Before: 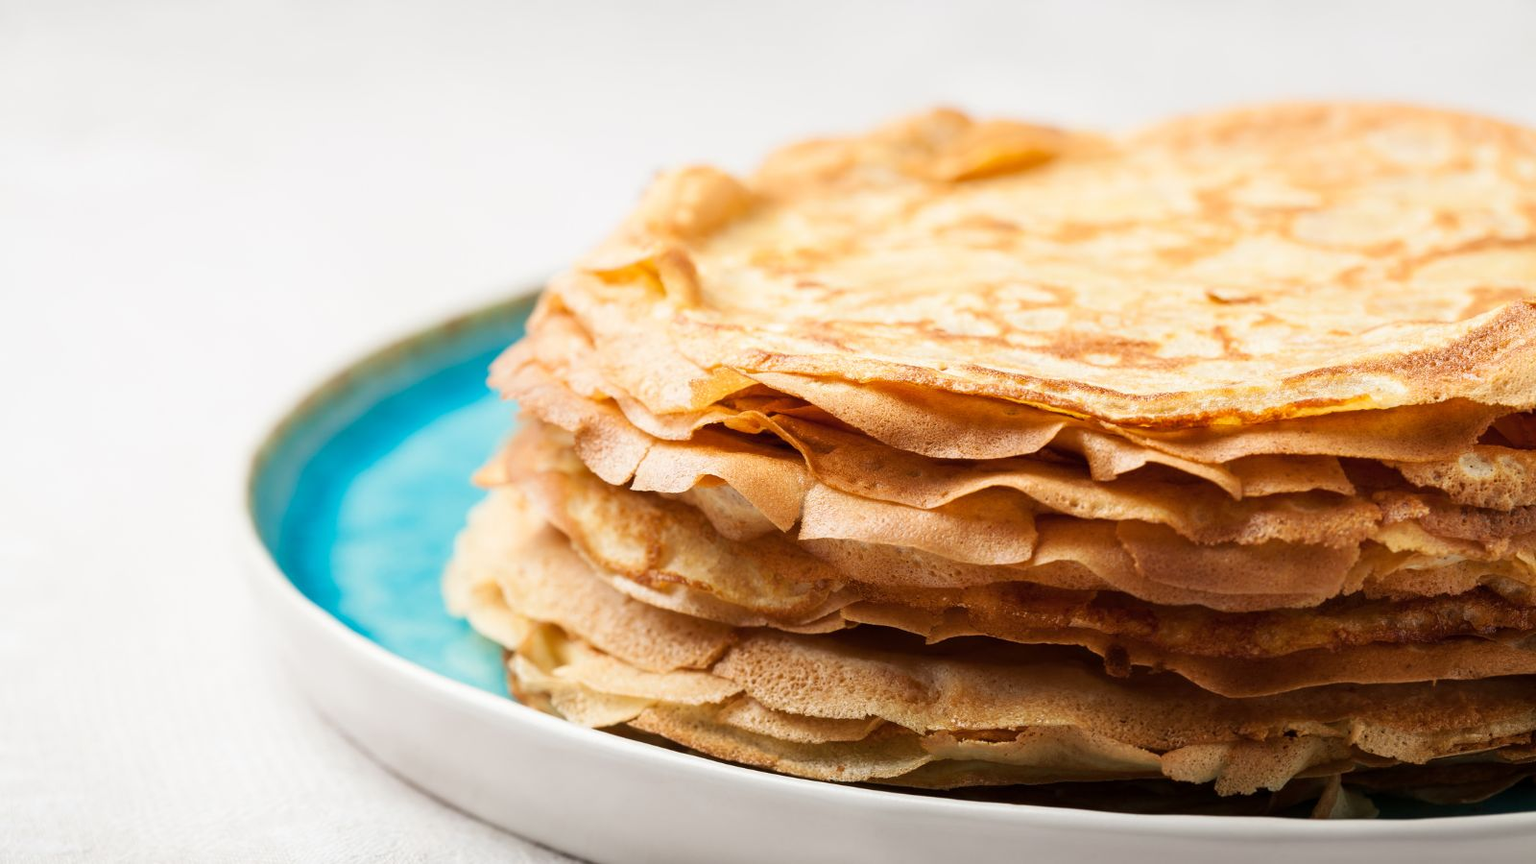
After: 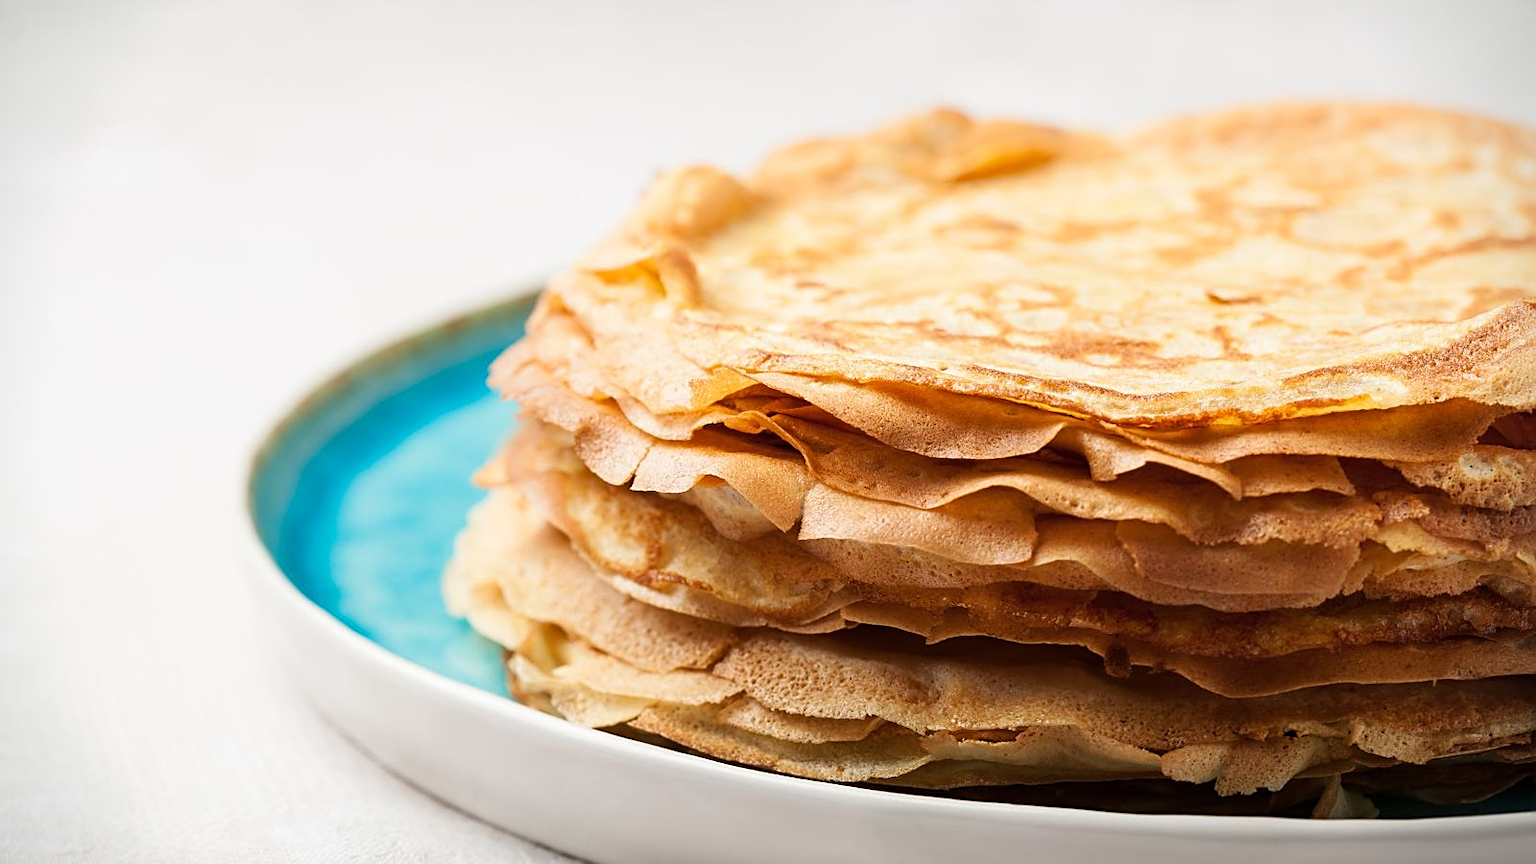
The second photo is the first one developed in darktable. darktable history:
sharpen: on, module defaults
vignetting: fall-off start 92.6%, brightness -0.52, saturation -0.51, center (-0.012, 0)
